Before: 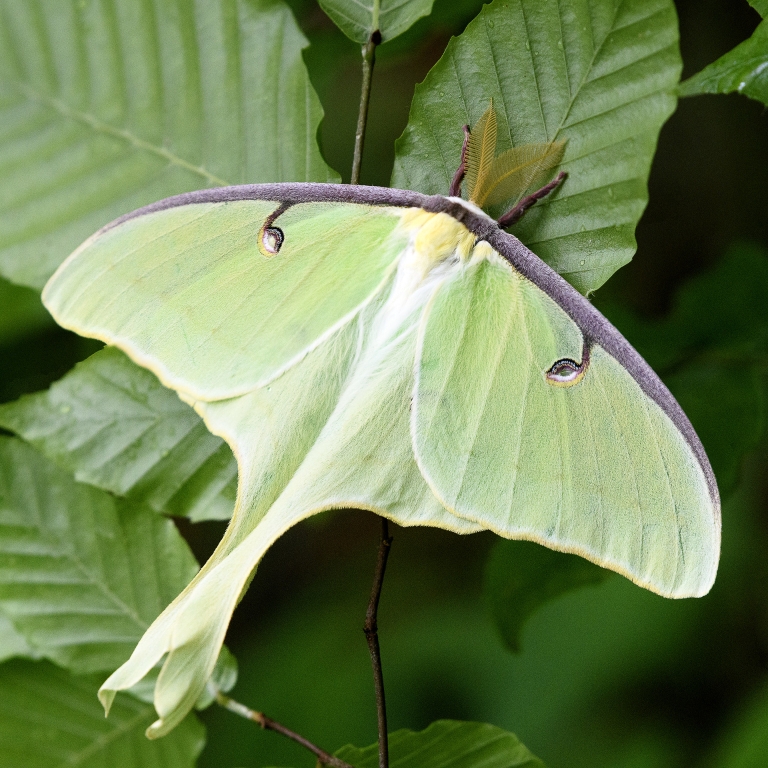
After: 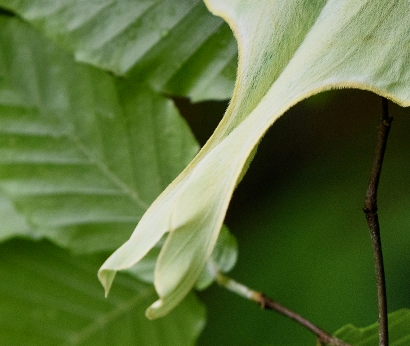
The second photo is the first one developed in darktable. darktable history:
shadows and highlights: shadows 80.73, white point adjustment -9.07, highlights -61.46, soften with gaussian
crop and rotate: top 54.778%, right 46.61%, bottom 0.159%
